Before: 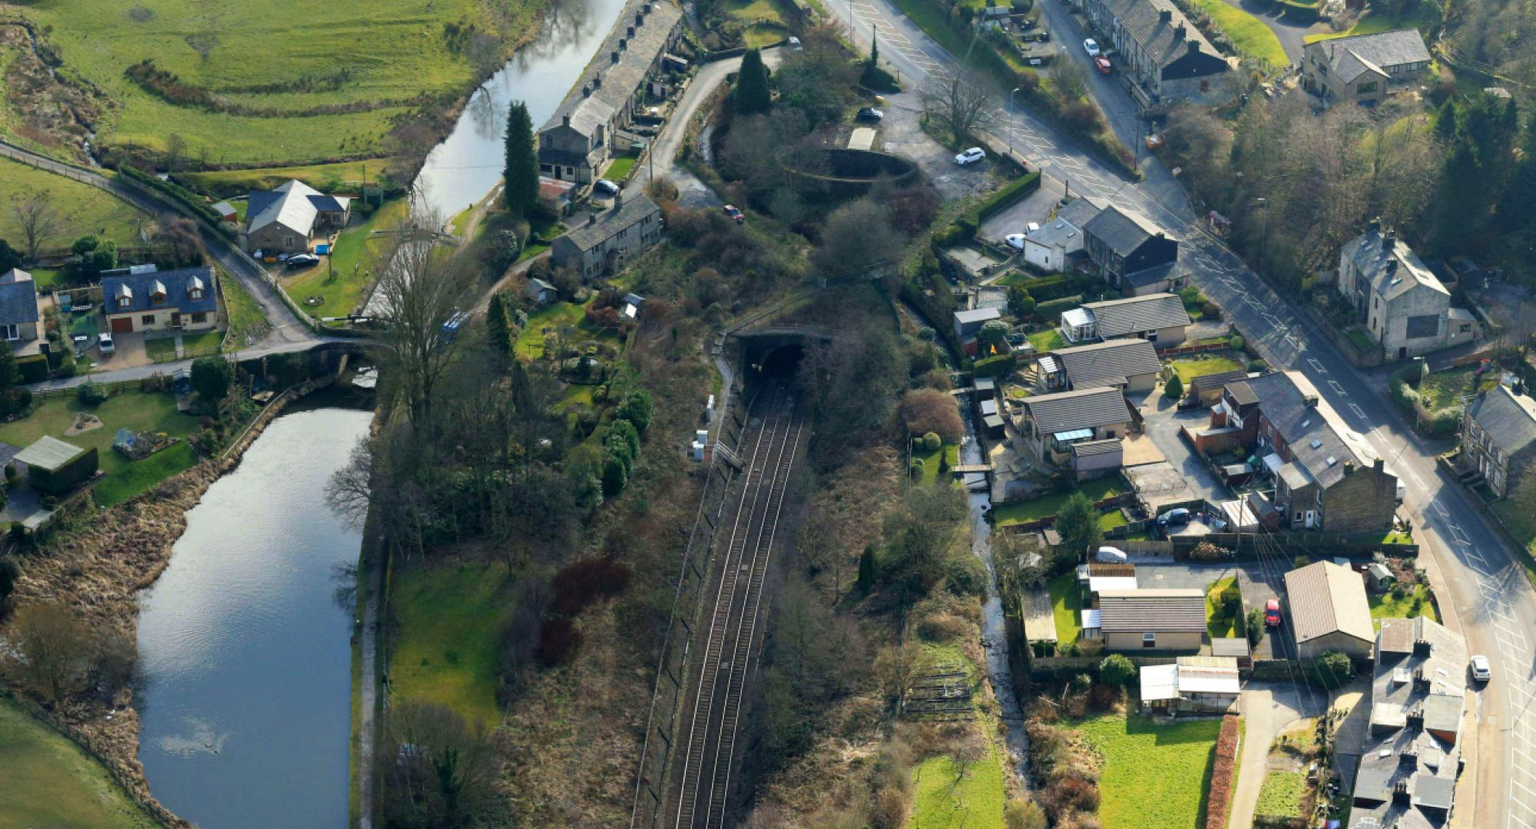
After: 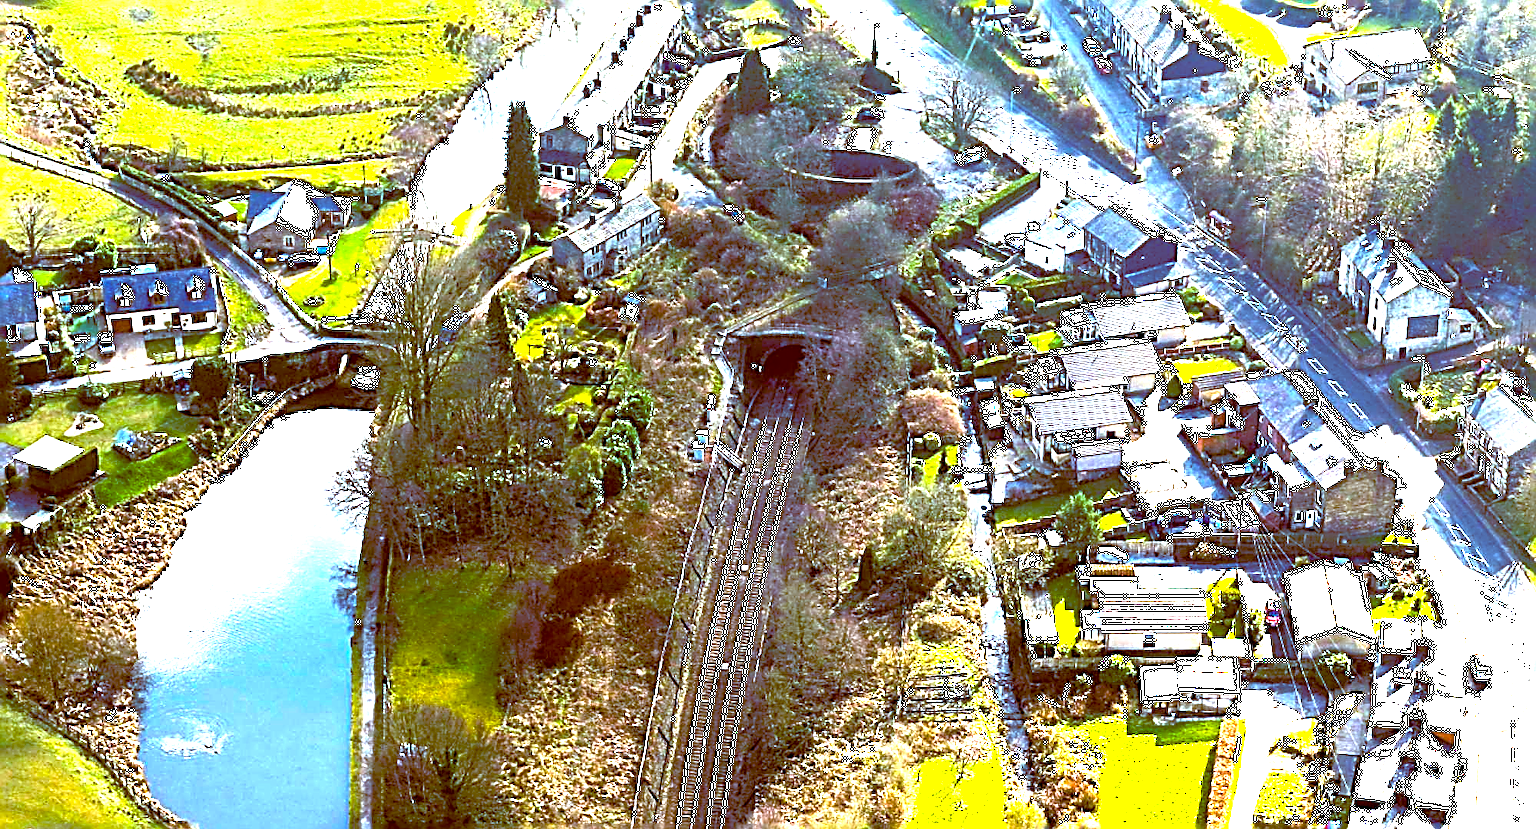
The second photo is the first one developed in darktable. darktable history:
sharpen: radius 3.158, amount 1.731
rgb curve: curves: ch0 [(0, 0) (0.053, 0.068) (0.122, 0.128) (1, 1)]
color balance rgb: perceptual saturation grading › global saturation 25%, perceptual brilliance grading › global brilliance 35%, perceptual brilliance grading › highlights 50%, perceptual brilliance grading › mid-tones 60%, perceptual brilliance grading › shadows 35%, global vibrance 20%
color balance: lift [1, 1.015, 1.004, 0.985], gamma [1, 0.958, 0.971, 1.042], gain [1, 0.956, 0.977, 1.044]
